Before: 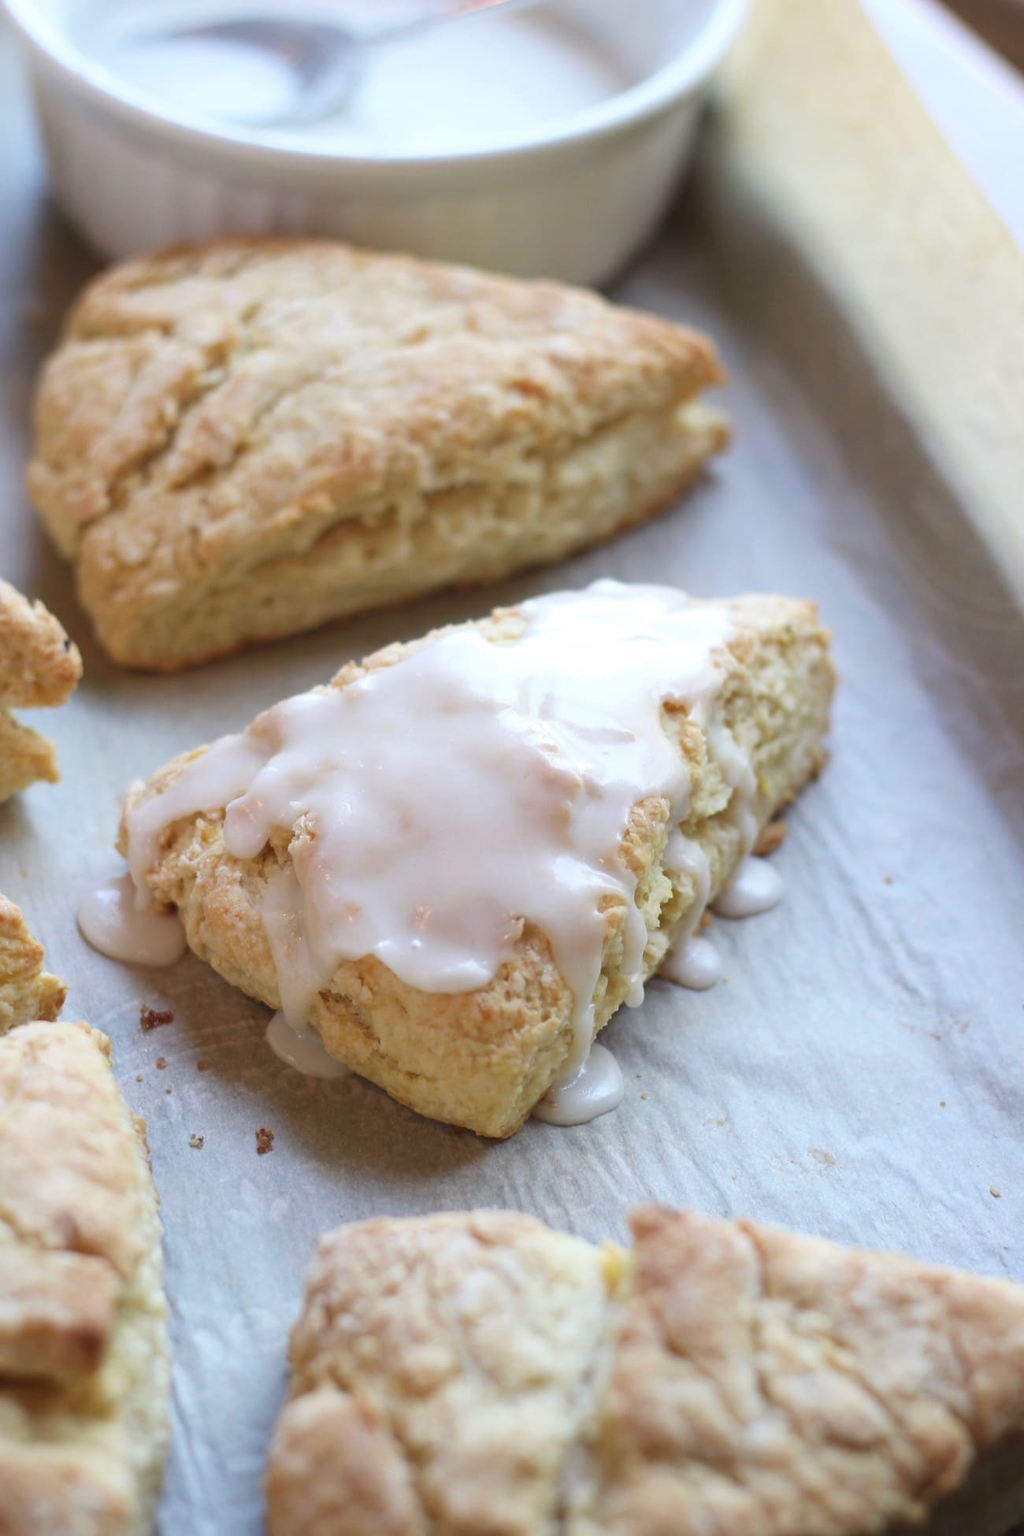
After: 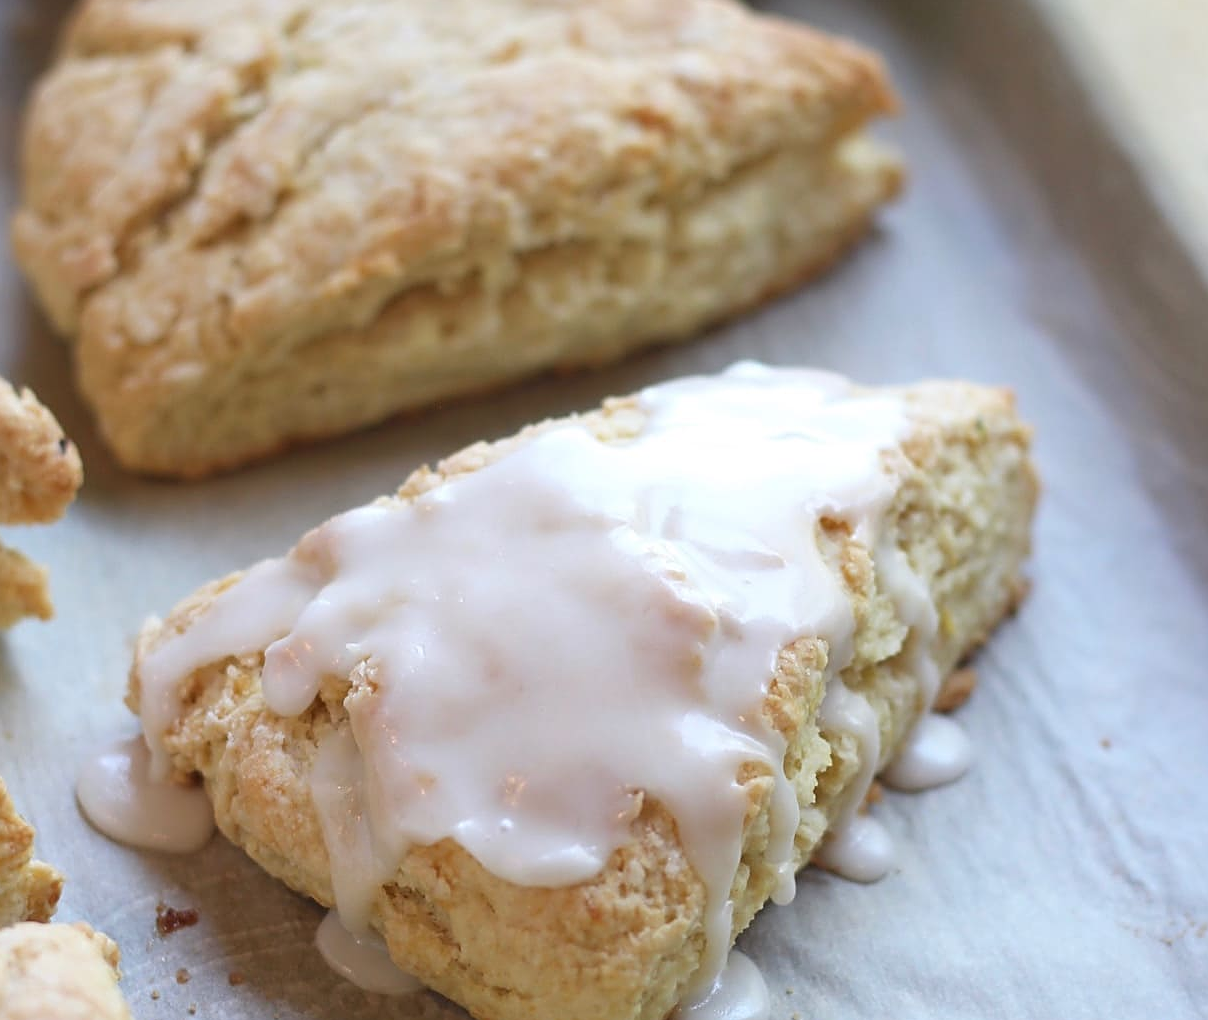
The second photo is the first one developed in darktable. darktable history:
crop: left 1.744%, top 19.225%, right 5.069%, bottom 28.357%
sharpen: on, module defaults
